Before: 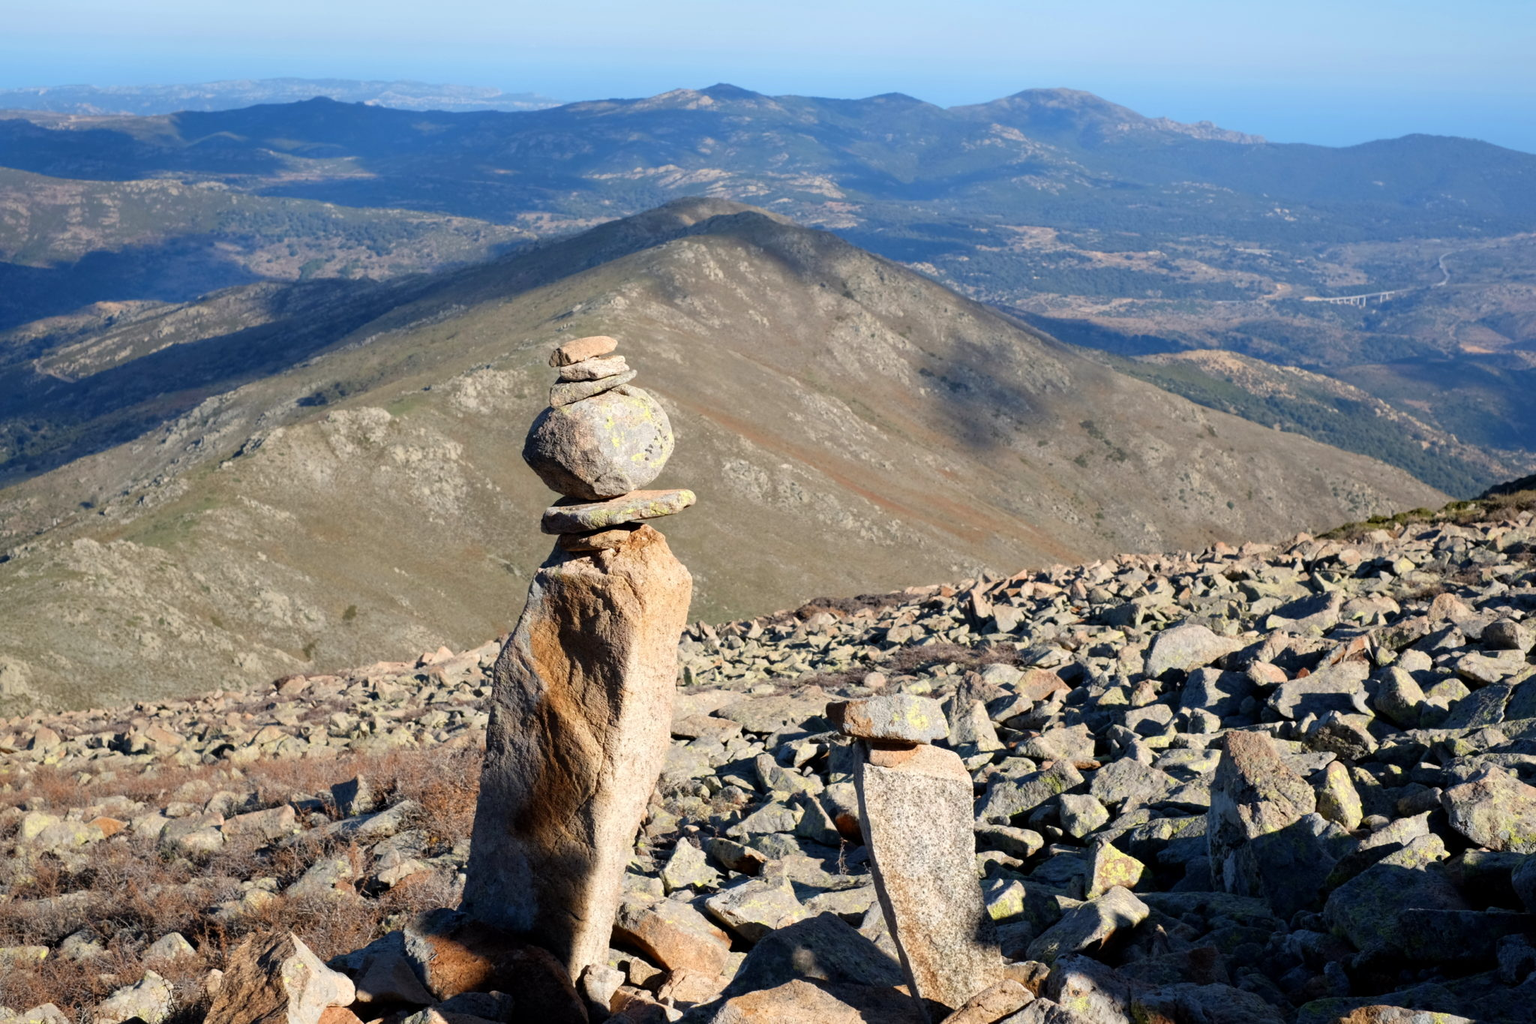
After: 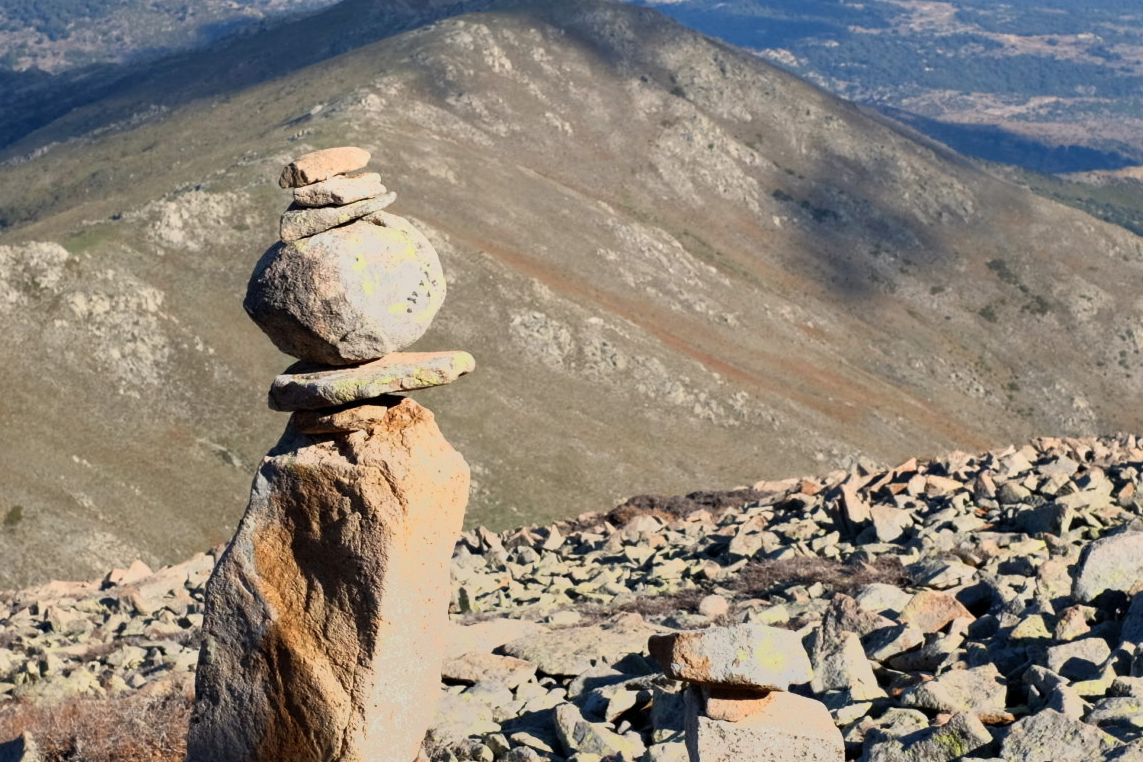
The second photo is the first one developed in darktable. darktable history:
tone equalizer: -7 EV -0.63 EV, -6 EV 1 EV, -5 EV -0.45 EV, -4 EV 0.43 EV, -3 EV 0.41 EV, -2 EV 0.15 EV, -1 EV -0.15 EV, +0 EV -0.39 EV, smoothing diameter 25%, edges refinement/feathering 10, preserve details guided filter
crop and rotate: left 22.13%, top 22.054%, right 22.026%, bottom 22.102%
